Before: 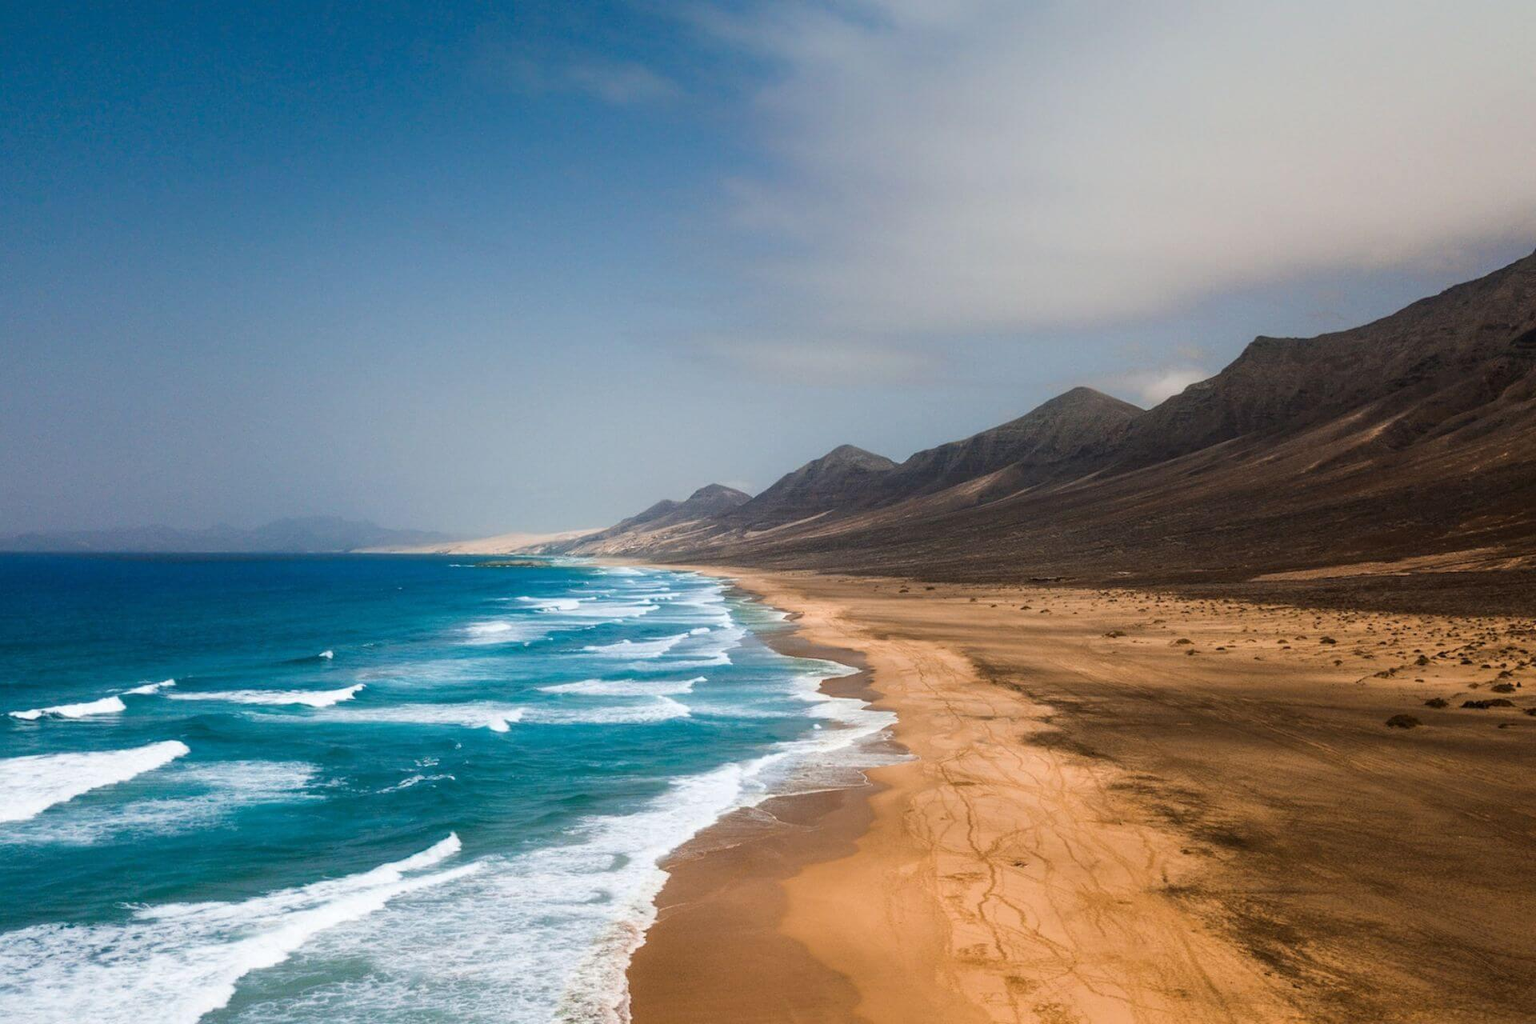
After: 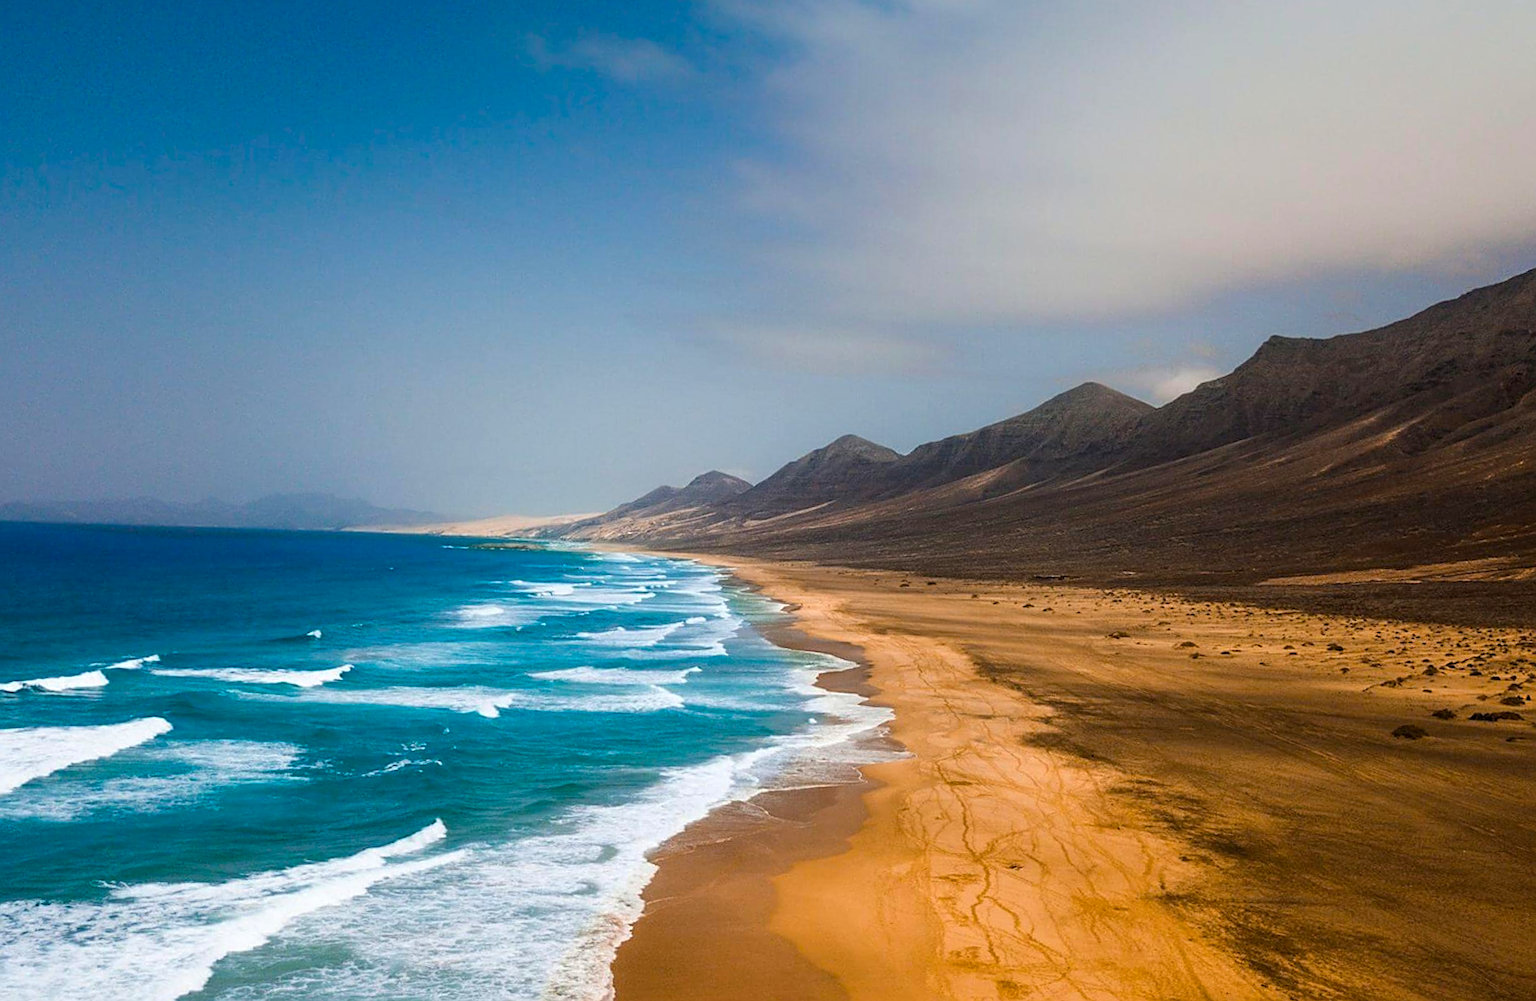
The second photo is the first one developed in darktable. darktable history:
rotate and perspective: rotation 1.57°, crop left 0.018, crop right 0.982, crop top 0.039, crop bottom 0.961
color balance rgb: perceptual saturation grading › global saturation 20%, global vibrance 20%
sharpen: on, module defaults
